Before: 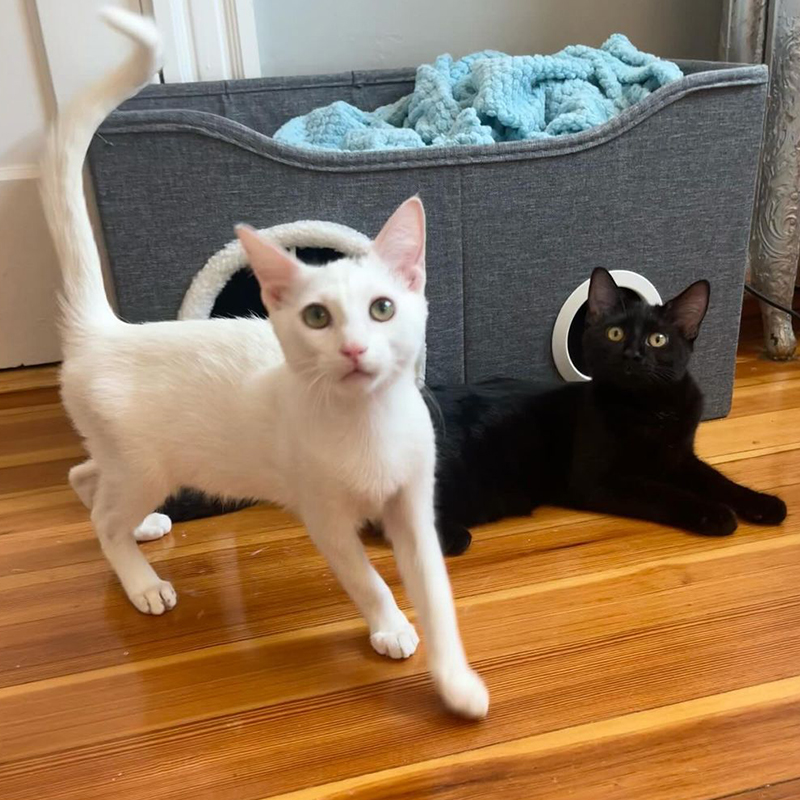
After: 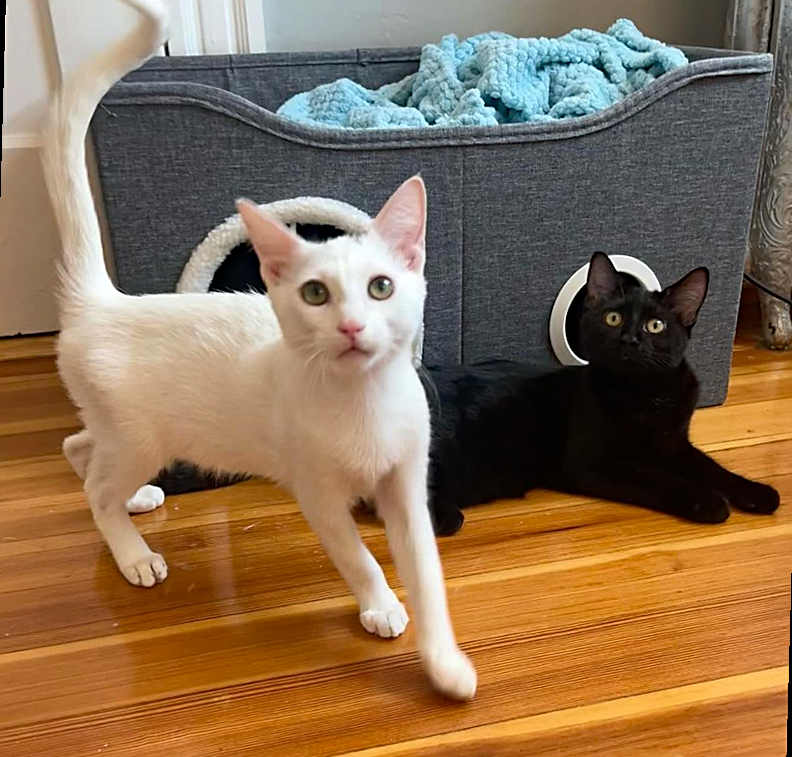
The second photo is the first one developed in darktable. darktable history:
rotate and perspective: rotation 1.57°, crop left 0.018, crop right 0.982, crop top 0.039, crop bottom 0.961
haze removal: compatibility mode true, adaptive false
sharpen: on, module defaults
